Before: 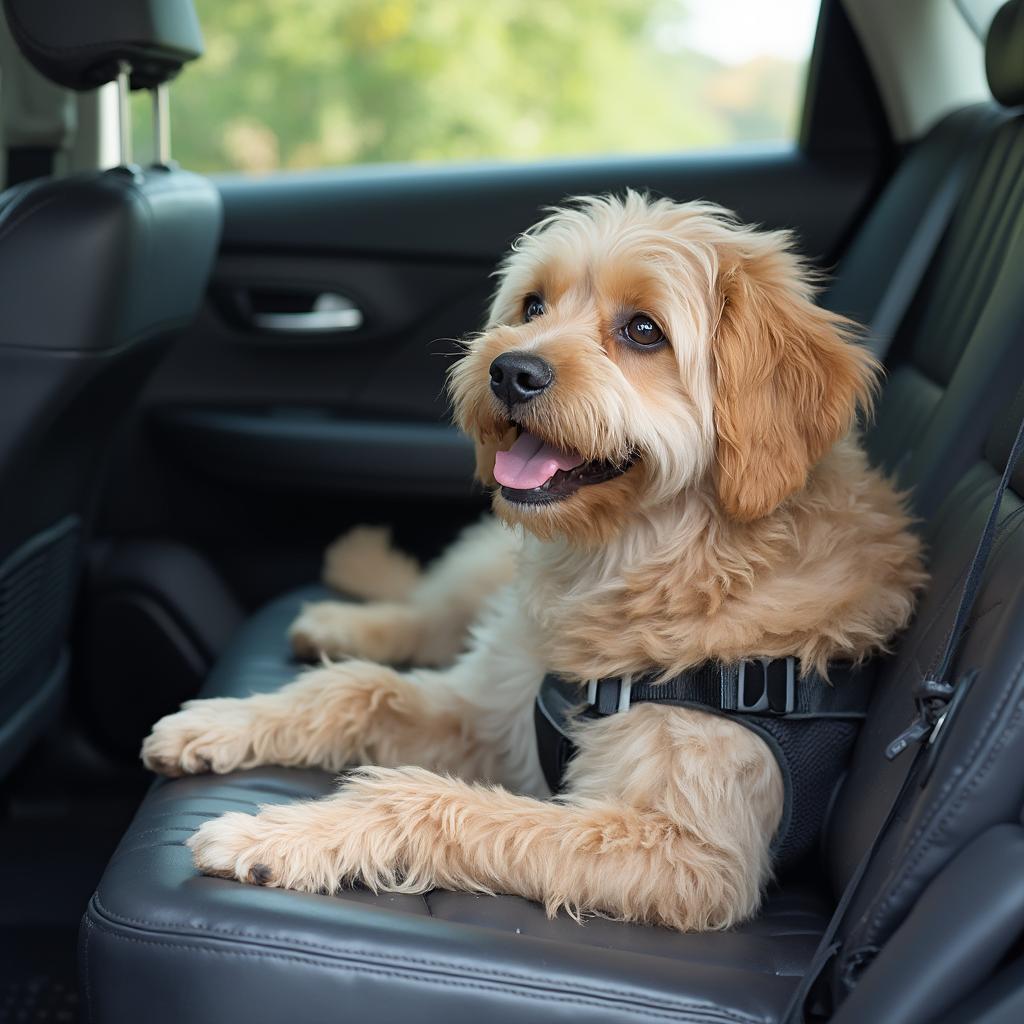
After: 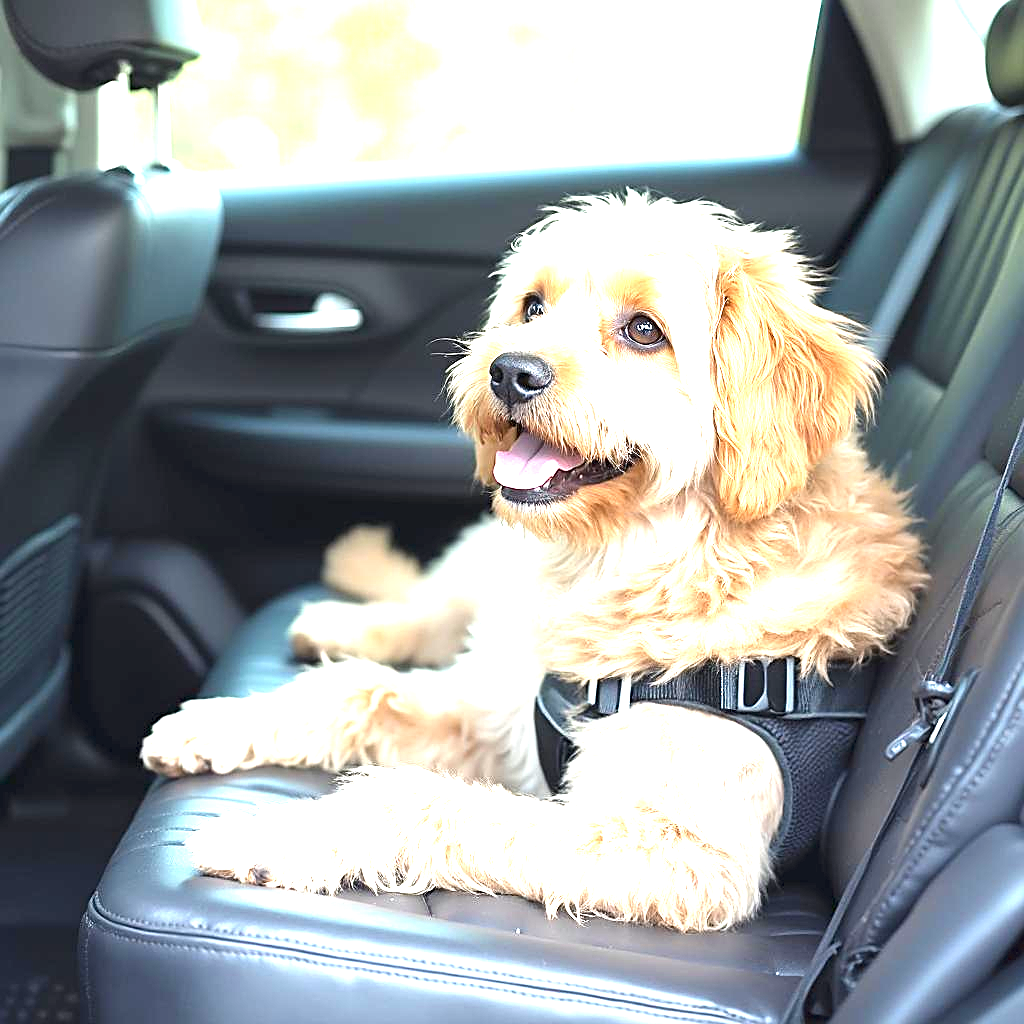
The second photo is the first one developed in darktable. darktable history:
sharpen: amount 0.55
exposure: black level correction 0, exposure 2.327 EV, compensate exposure bias true, compensate highlight preservation false
